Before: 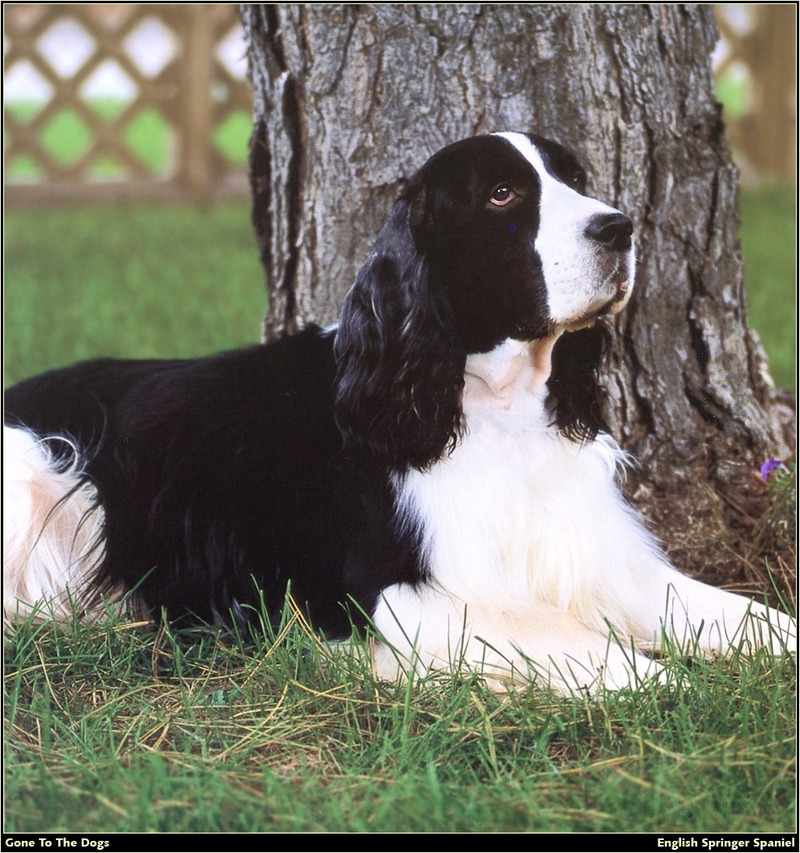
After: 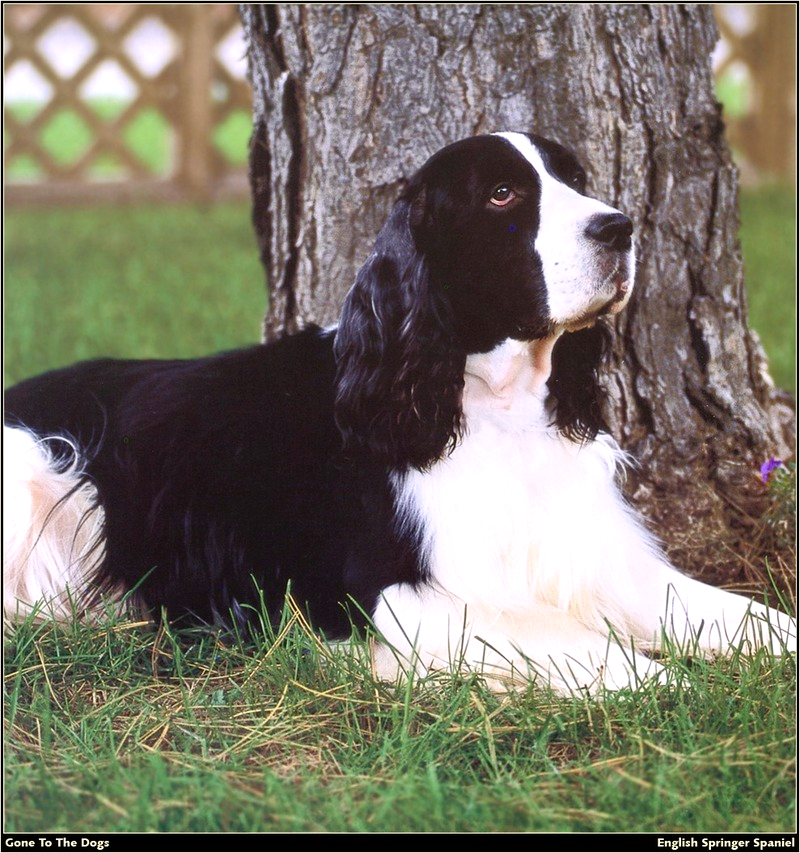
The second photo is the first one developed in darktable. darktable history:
color balance rgb: shadows lift › chroma 2.921%, shadows lift › hue 281.66°, perceptual saturation grading › global saturation 20%, perceptual saturation grading › highlights -24.974%, perceptual saturation grading › shadows 26.085%
levels: white 99.95%, levels [0, 0.48, 0.961]
color correction: highlights a* 3.11, highlights b* -1.38, shadows a* -0.117, shadows b* 1.8, saturation 0.982
